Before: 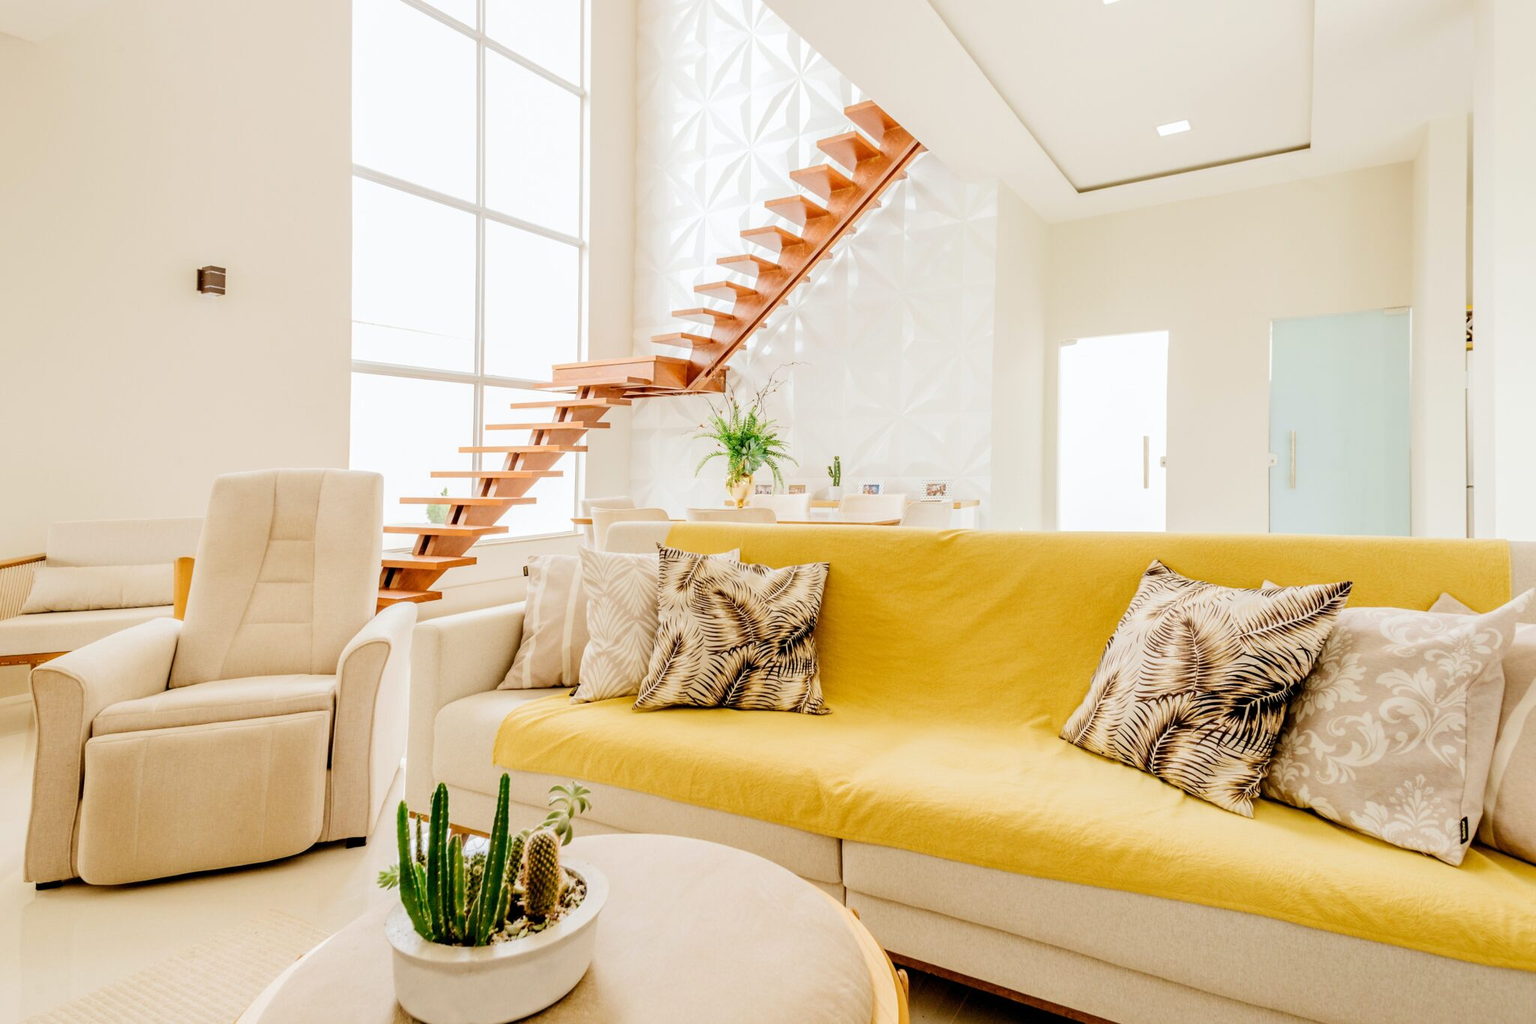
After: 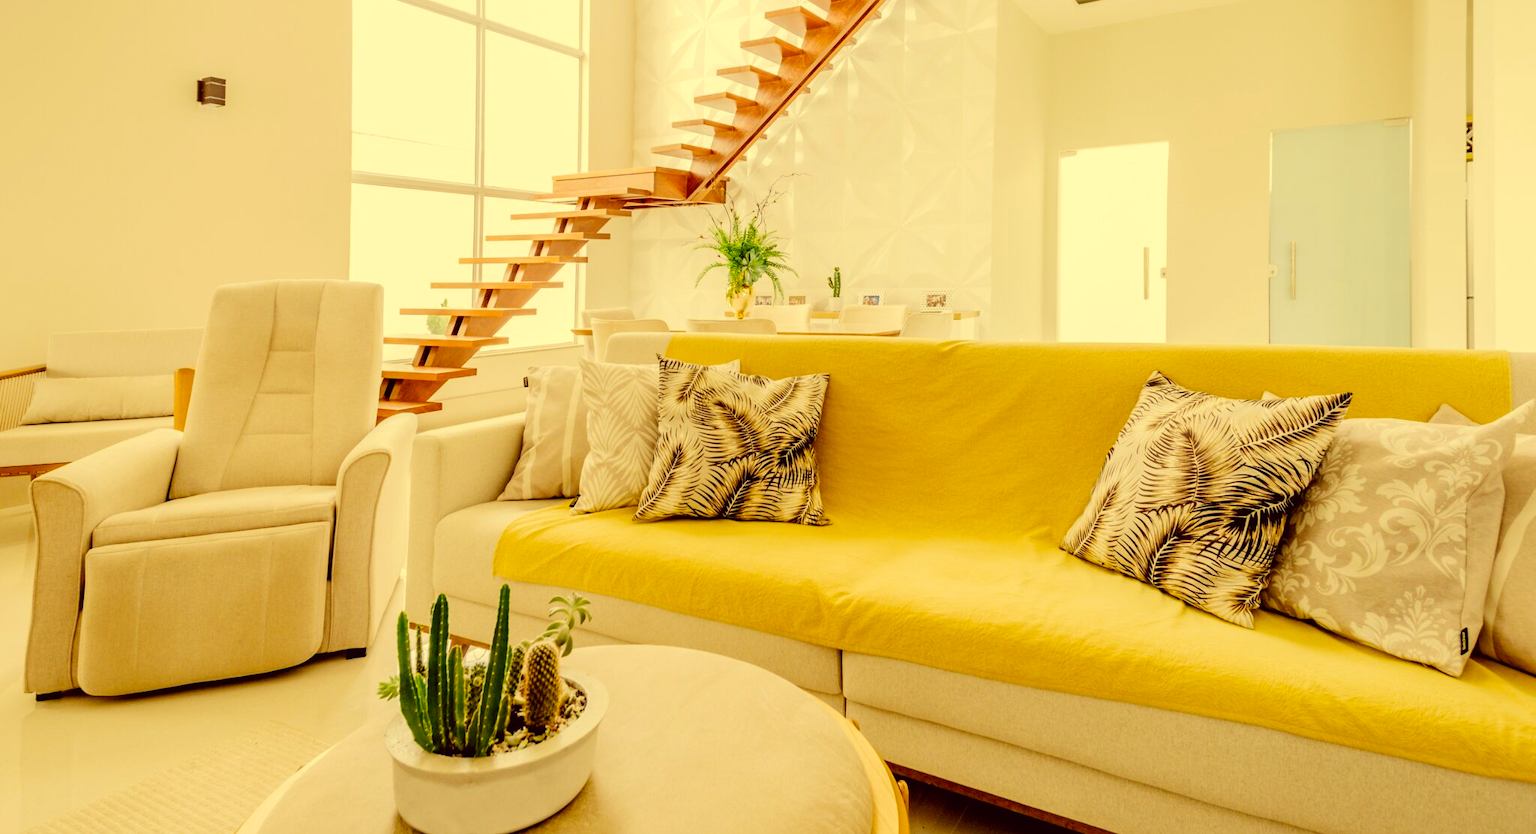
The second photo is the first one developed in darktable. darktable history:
crop and rotate: top 18.463%
color correction: highlights a* -0.348, highlights b* 39.99, shadows a* 9.92, shadows b* -0.629
